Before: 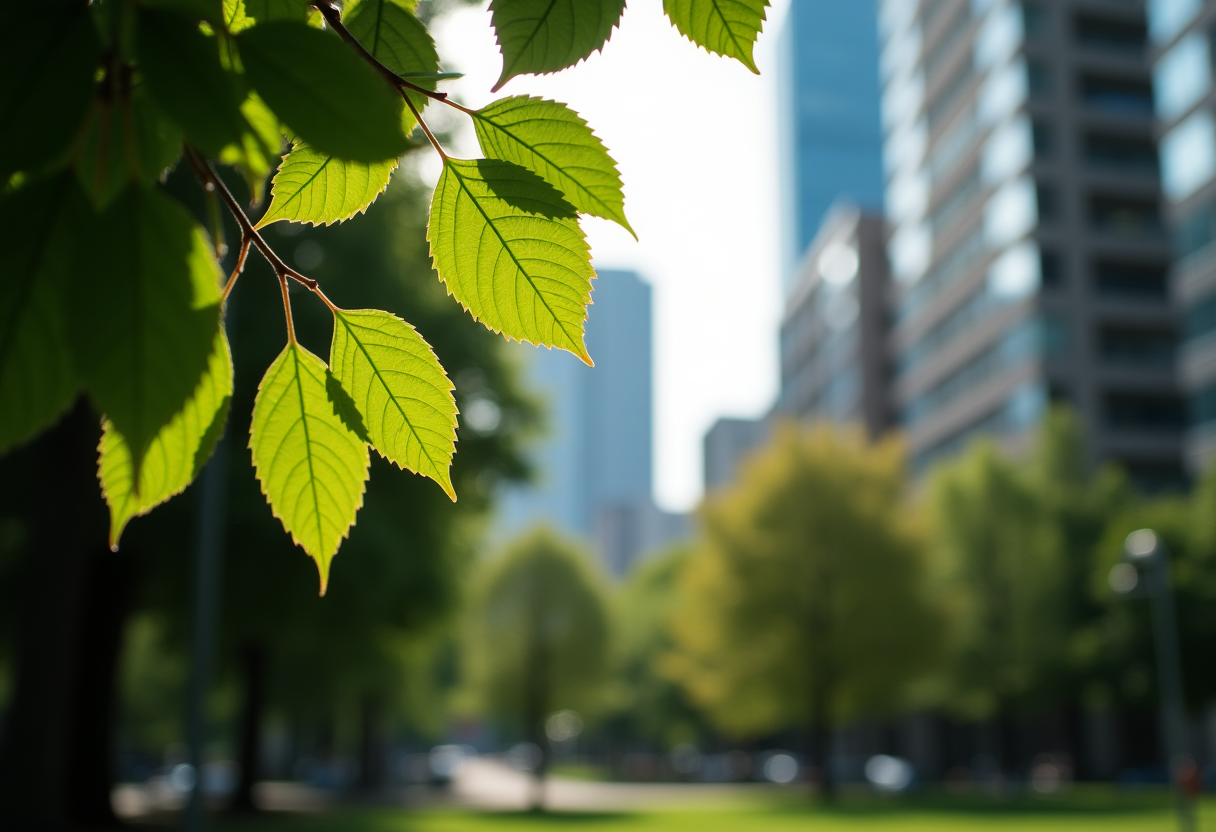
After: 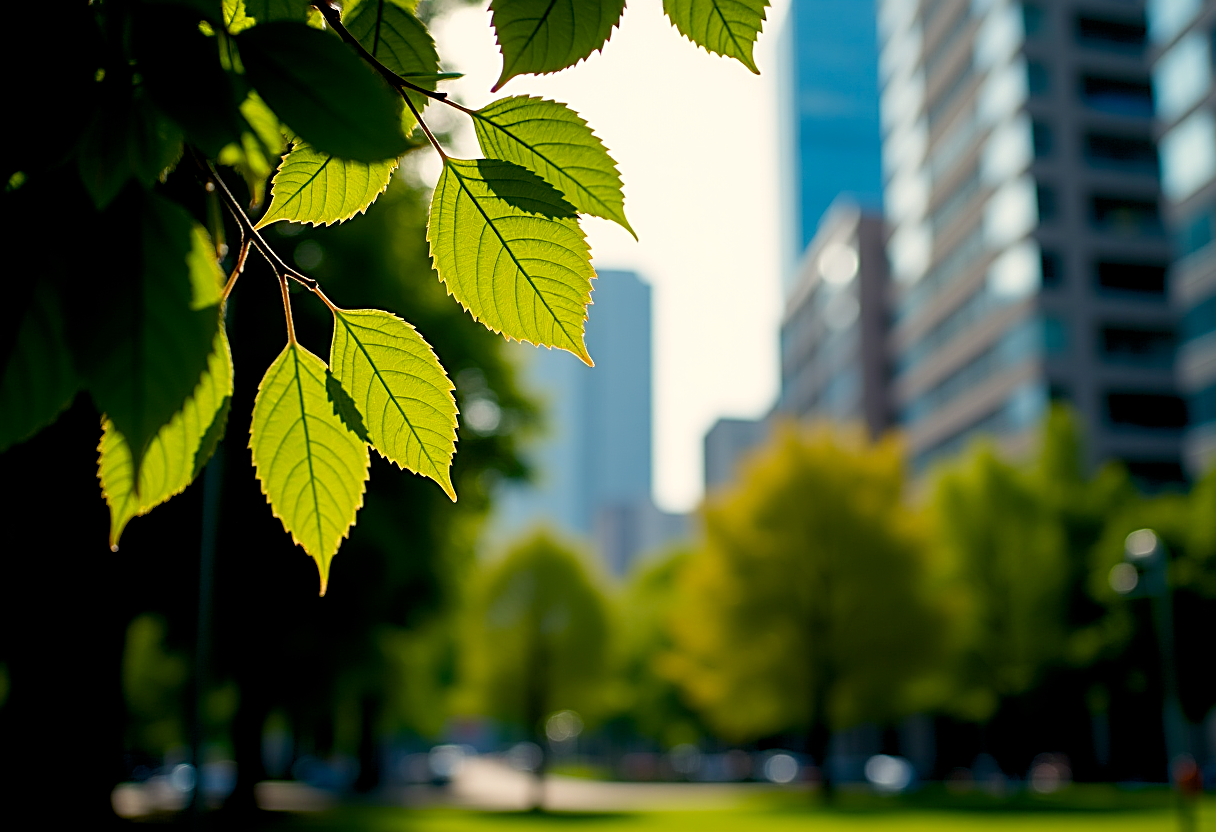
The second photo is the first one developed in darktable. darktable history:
sharpen: radius 2.584, amount 0.688
color balance rgb: shadows lift › chroma 3%, shadows lift › hue 280.8°, power › hue 330°, highlights gain › chroma 3%, highlights gain › hue 75.6°, global offset › luminance -1%, perceptual saturation grading › global saturation 20%, perceptual saturation grading › highlights -25%, perceptual saturation grading › shadows 50%, global vibrance 20%
